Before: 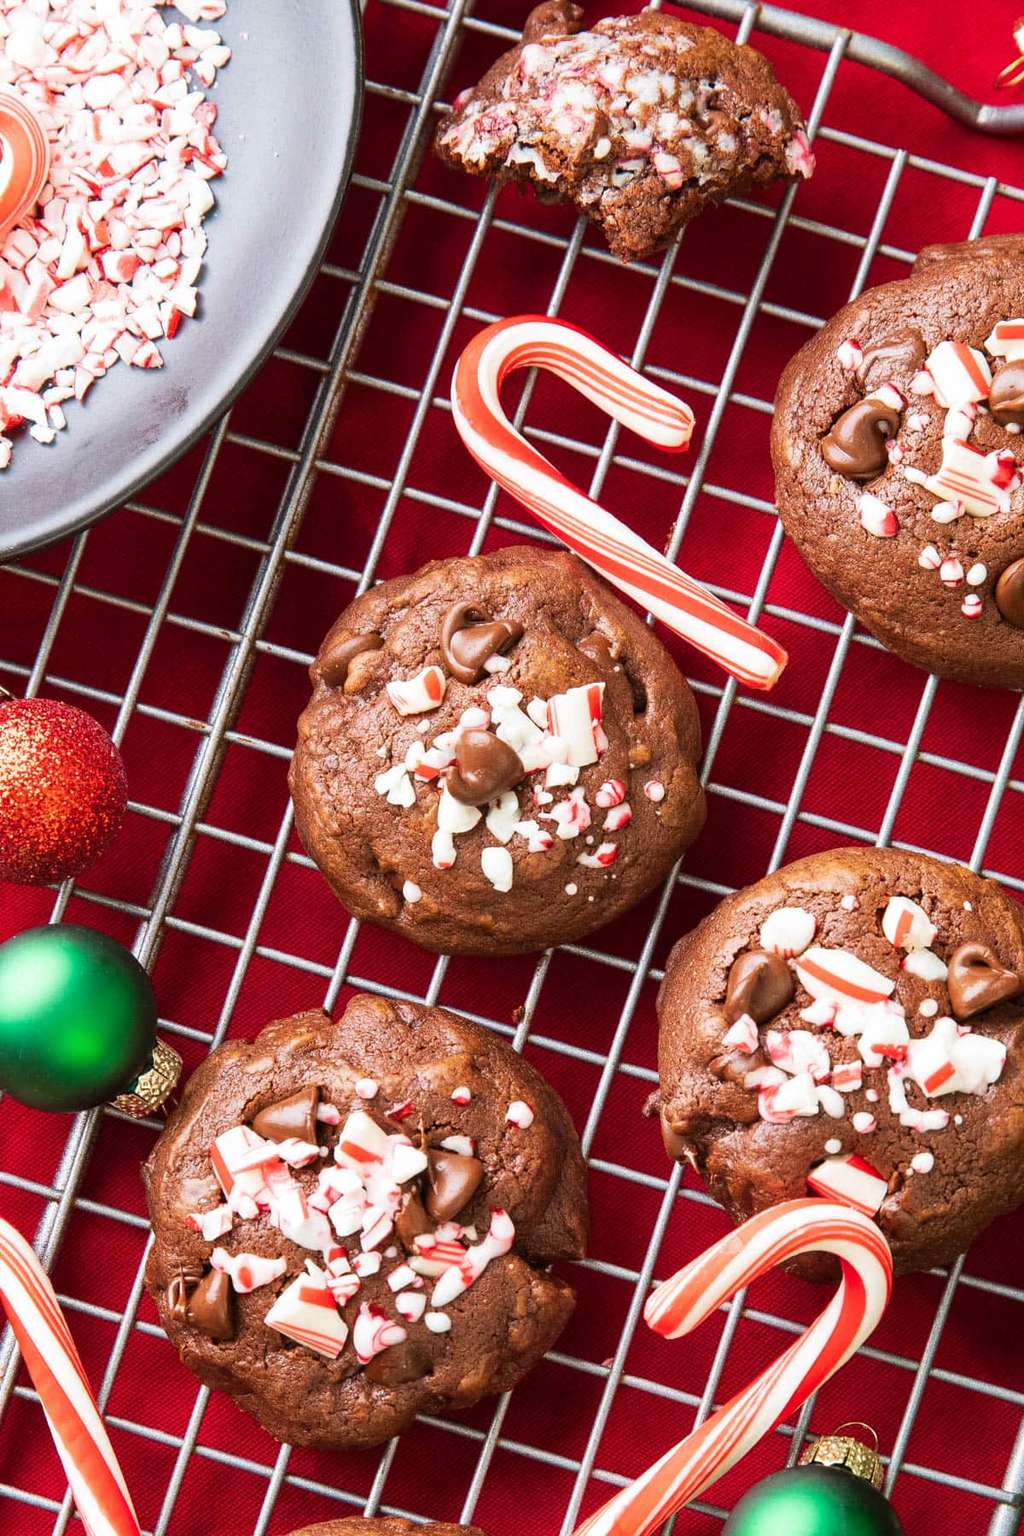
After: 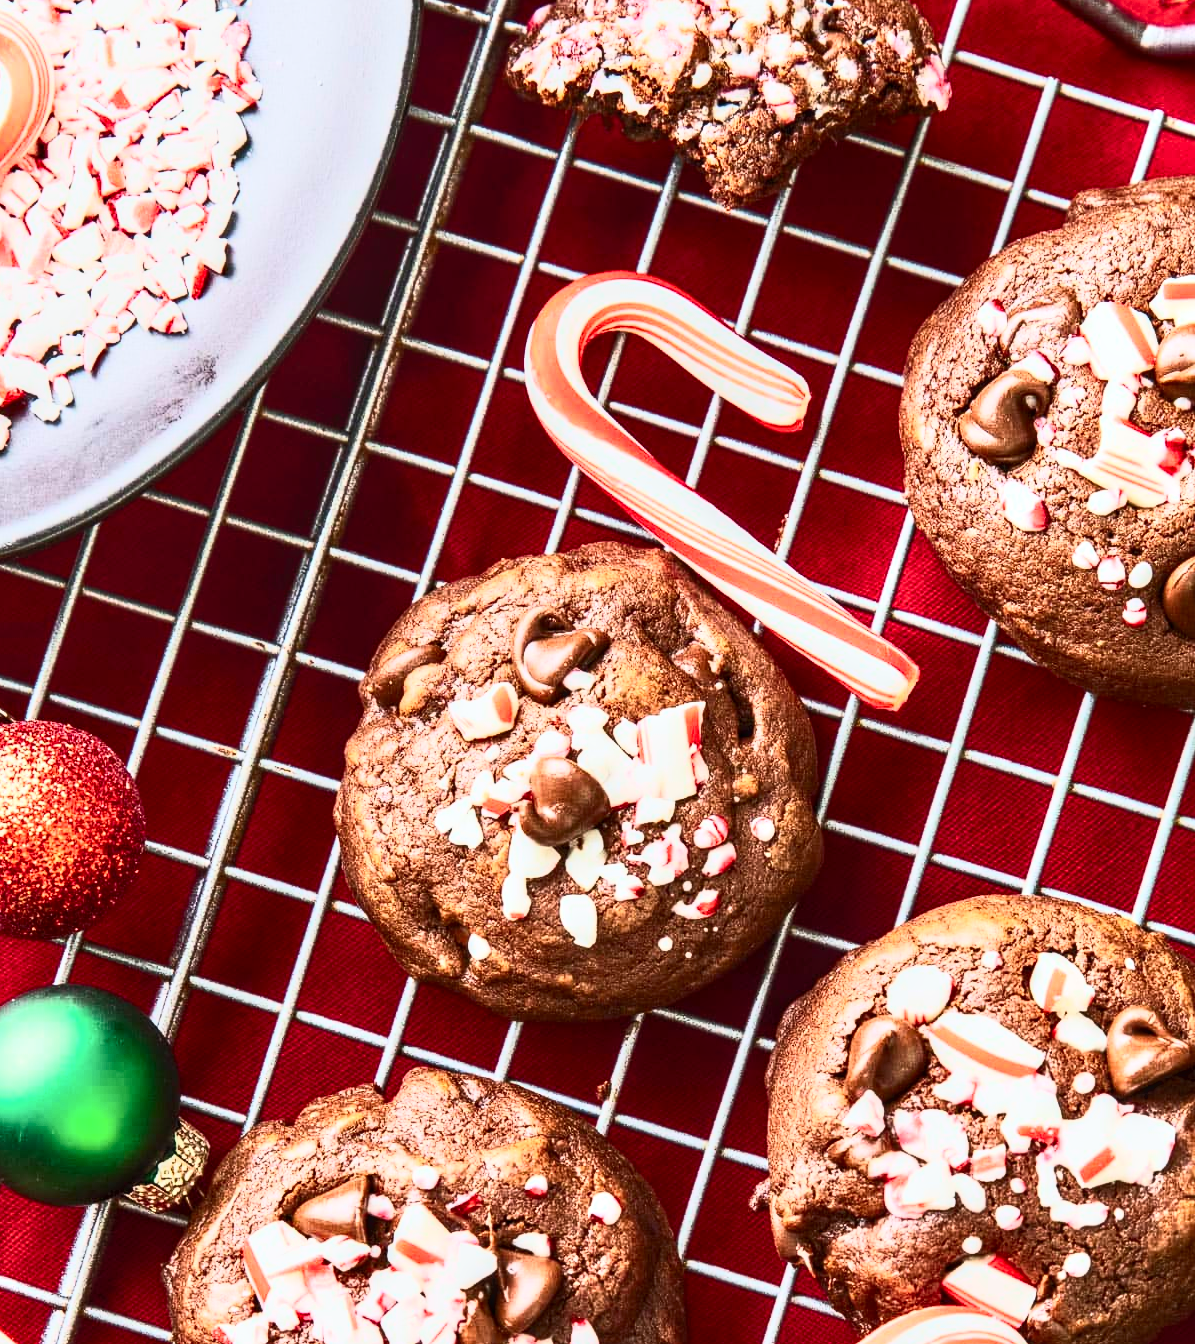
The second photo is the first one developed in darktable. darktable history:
crop: left 0.387%, top 5.469%, bottom 19.809%
exposure: exposure -0.177 EV, compensate highlight preservation false
local contrast: on, module defaults
contrast brightness saturation: contrast 0.62, brightness 0.34, saturation 0.14
contrast equalizer: octaves 7, y [[0.6 ×6], [0.55 ×6], [0 ×6], [0 ×6], [0 ×6]], mix 0.29
